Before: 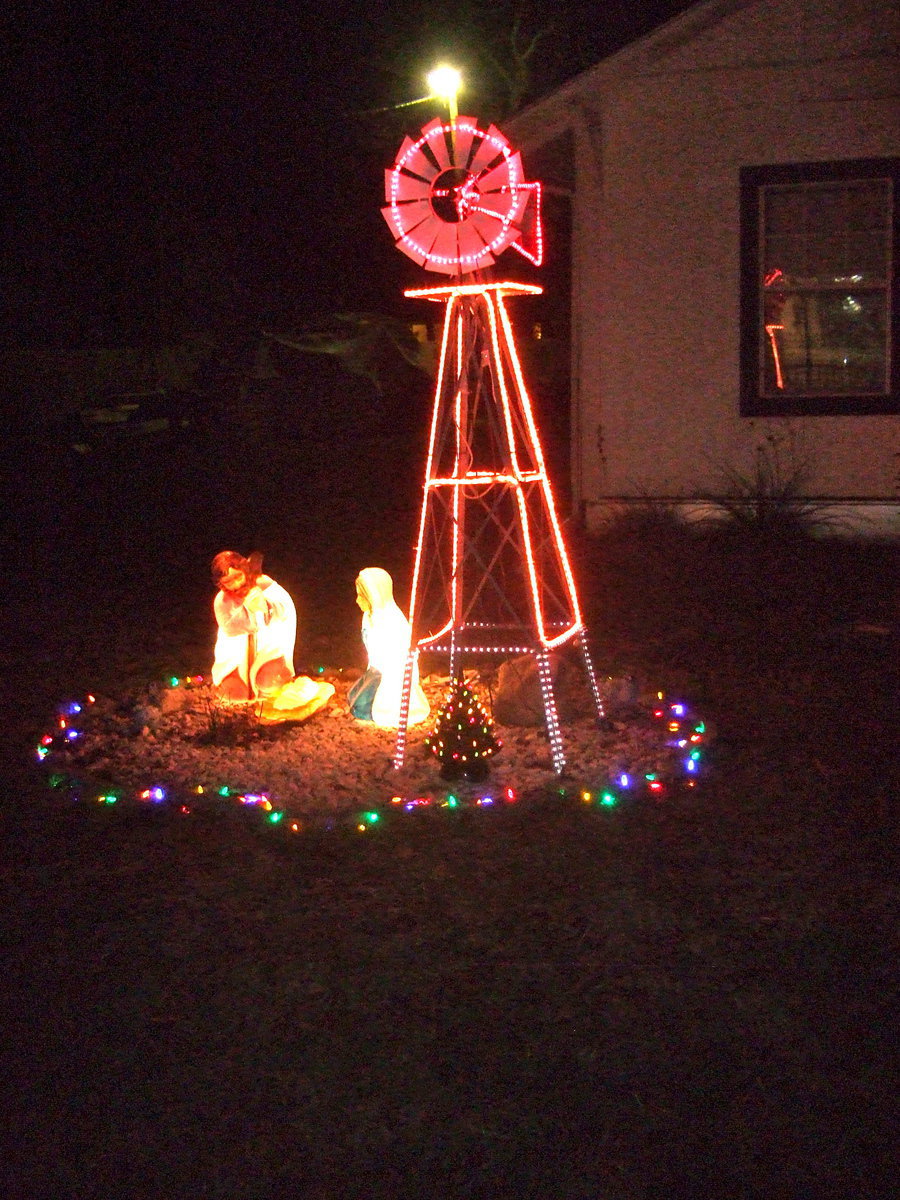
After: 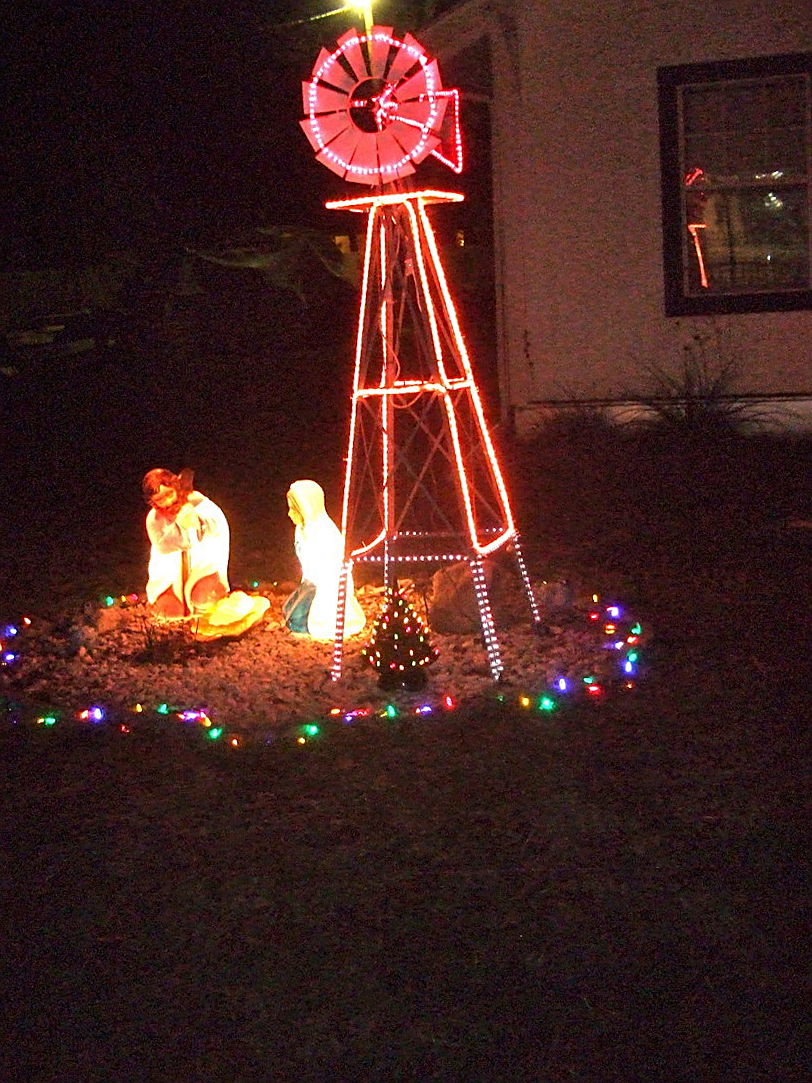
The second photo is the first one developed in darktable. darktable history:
crop and rotate: angle 1.96°, left 5.673%, top 5.673%
sharpen: on, module defaults
